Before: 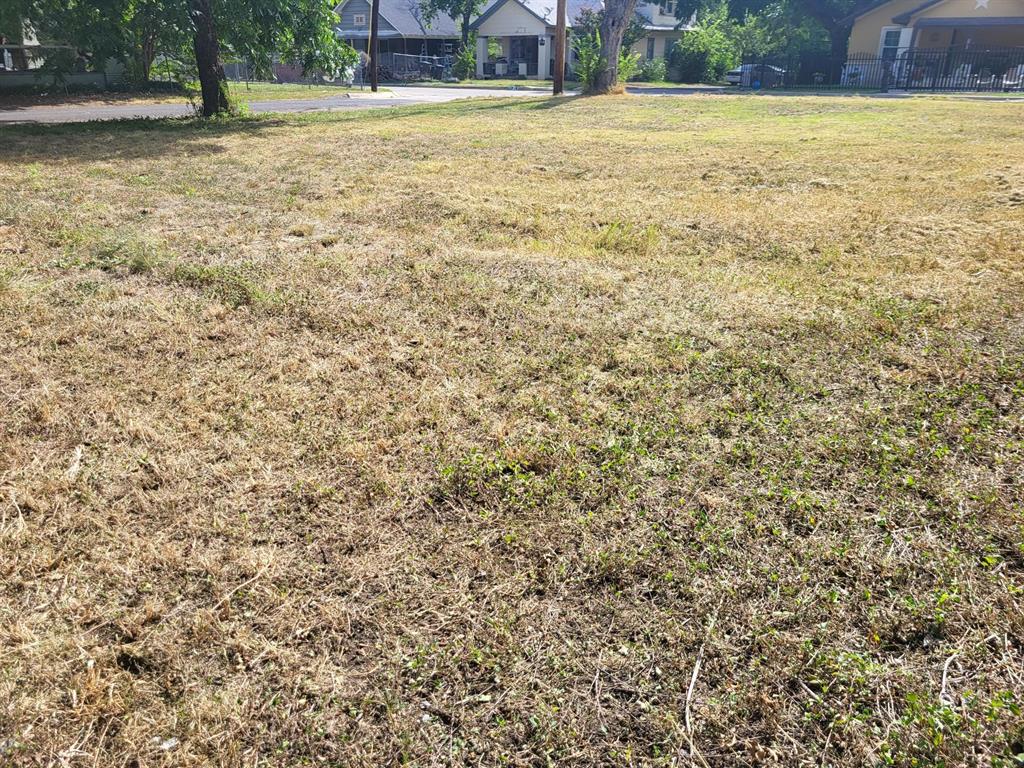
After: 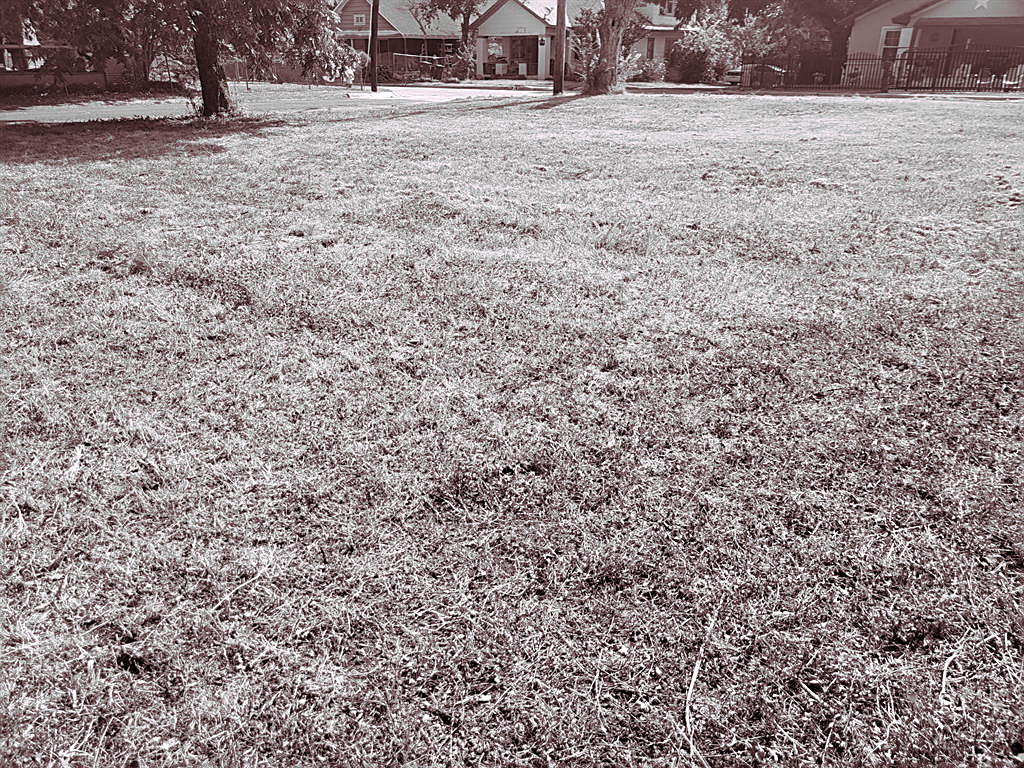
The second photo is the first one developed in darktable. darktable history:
rgb levels: mode RGB, independent channels, levels [[0, 0.474, 1], [0, 0.5, 1], [0, 0.5, 1]]
exposure: black level correction 0.005, exposure 0.014 EV, compensate highlight preservation false
split-toning: highlights › hue 298.8°, highlights › saturation 0.73, compress 41.76%
sharpen: amount 0.575
monochrome: a -3.63, b -0.465
